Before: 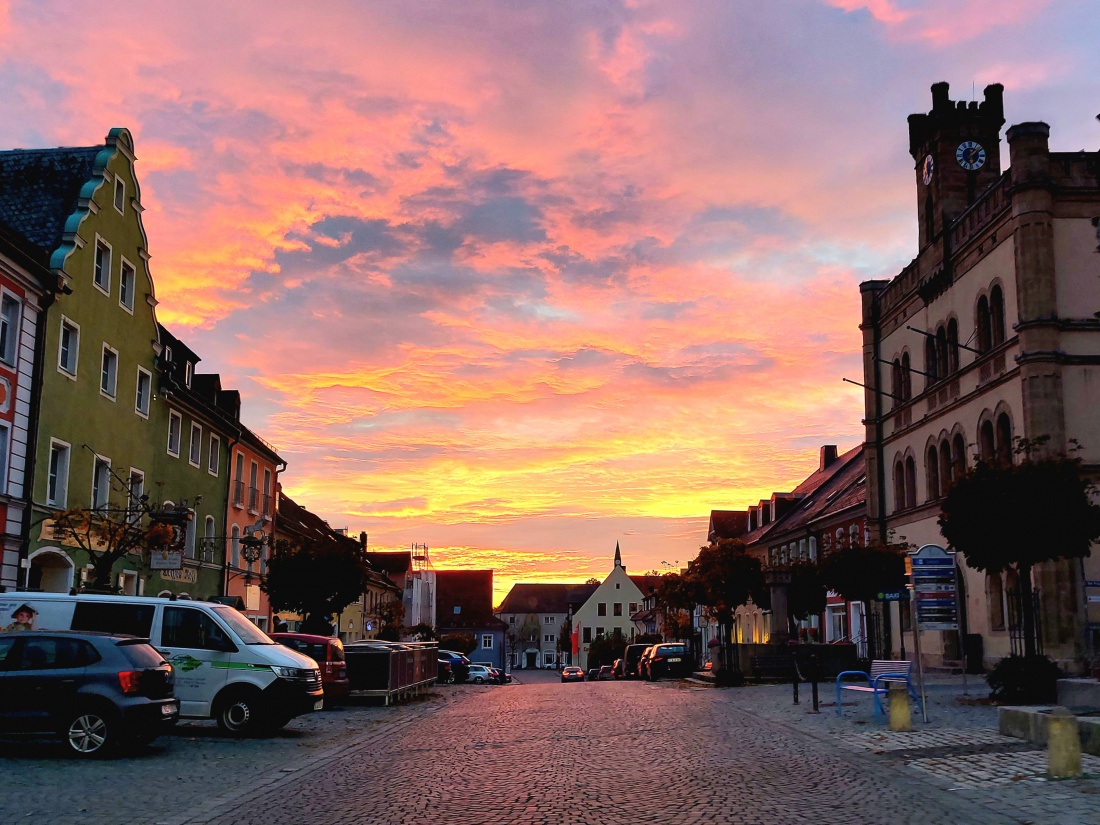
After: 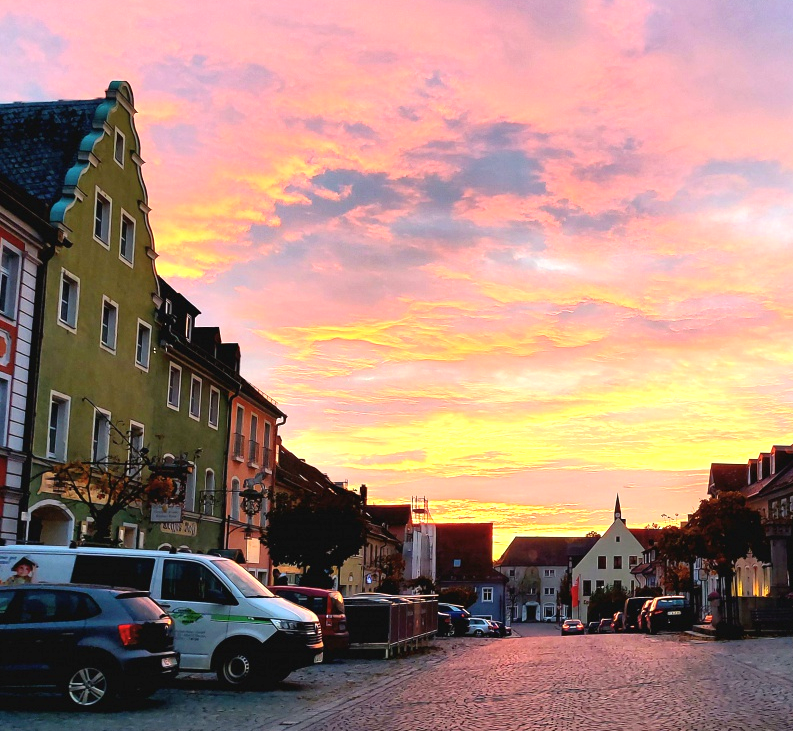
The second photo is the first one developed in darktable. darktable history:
crop: top 5.77%, right 27.904%, bottom 5.566%
exposure: exposure 0.573 EV, compensate highlight preservation false
